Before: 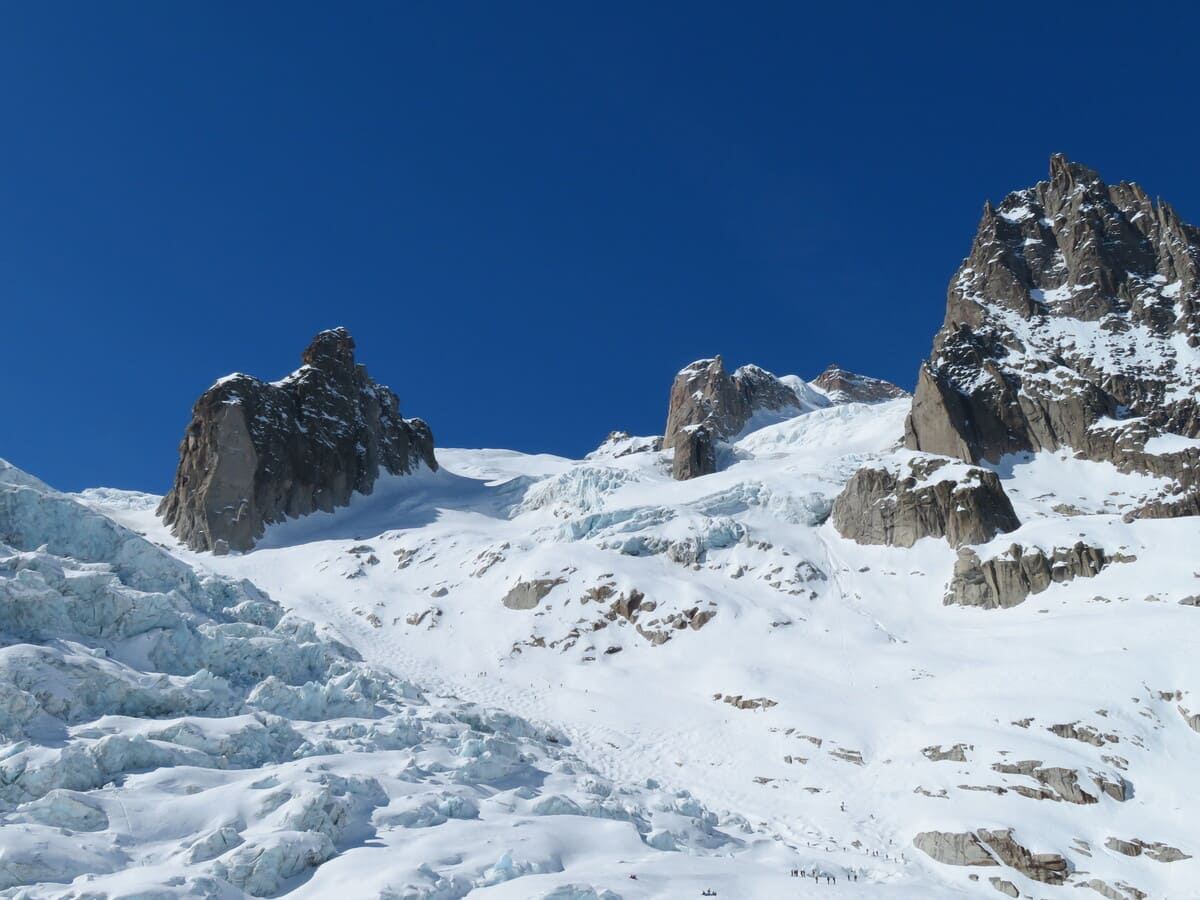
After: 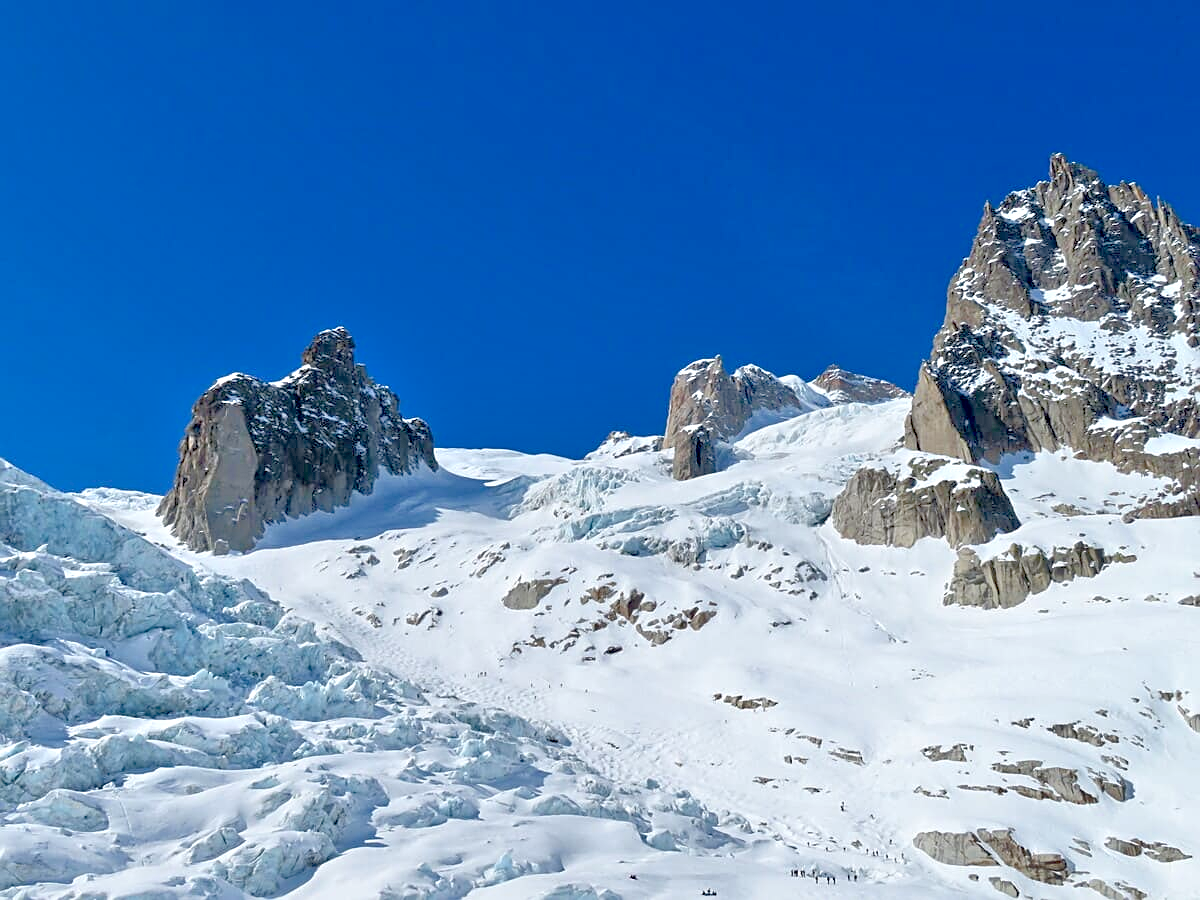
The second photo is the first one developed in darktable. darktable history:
tone equalizer: -8 EV 2 EV, -7 EV 2 EV, -6 EV 2 EV, -5 EV 2 EV, -4 EV 2 EV, -3 EV 1.5 EV, -2 EV 1 EV, -1 EV 0.5 EV
haze removal: compatibility mode true, adaptive false
sharpen: on, module defaults
exposure: black level correction 0.009, exposure 0.119 EV, compensate highlight preservation false
